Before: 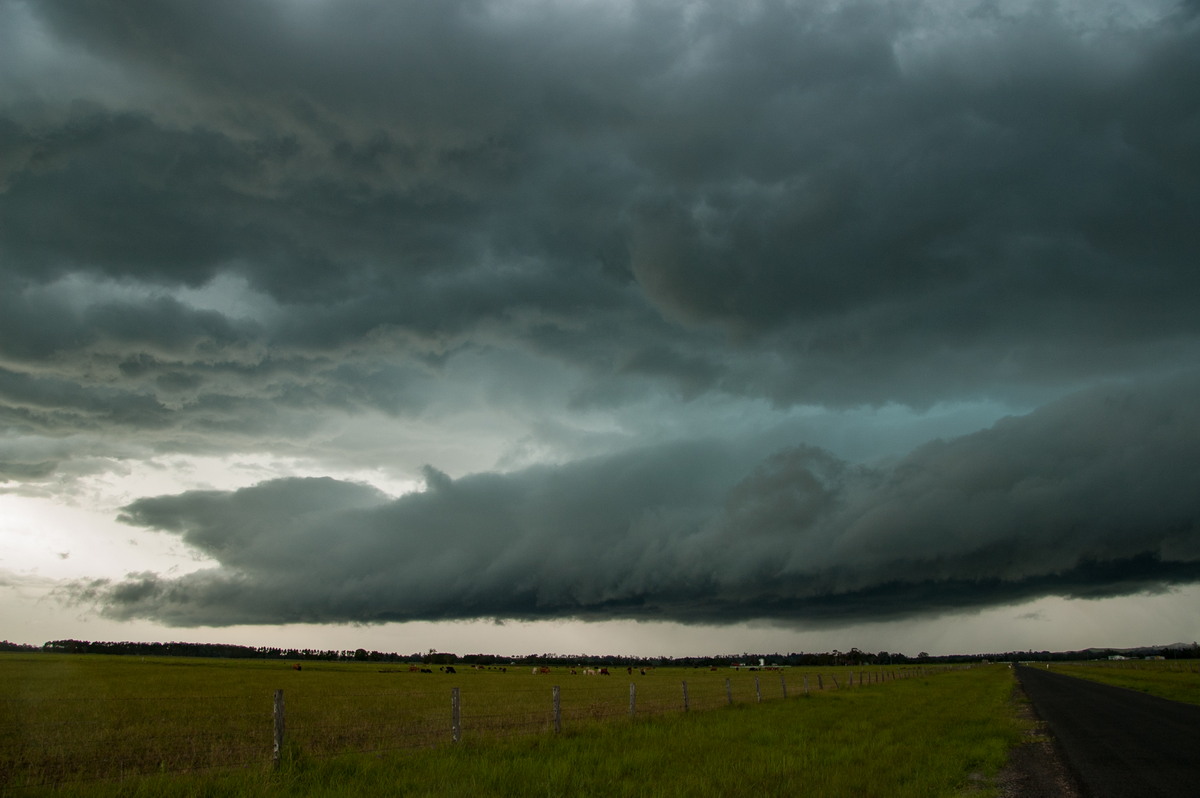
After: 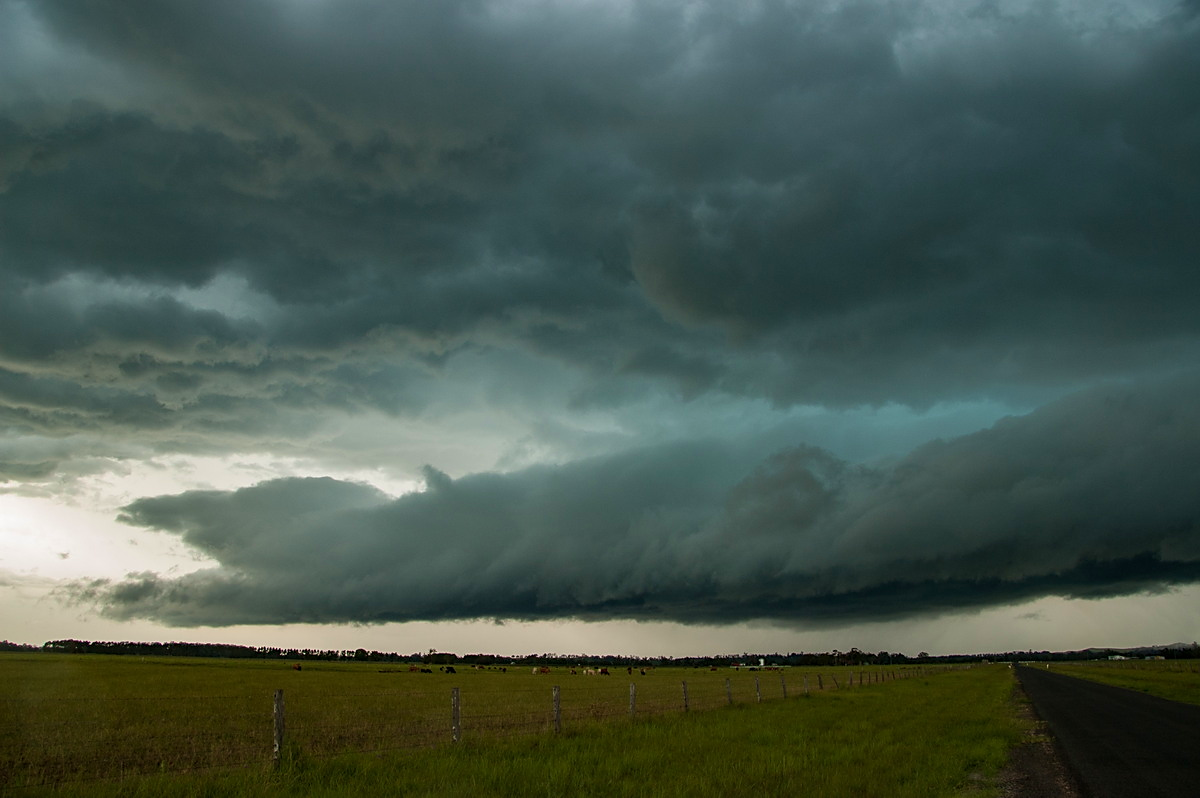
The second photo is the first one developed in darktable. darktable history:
velvia: on, module defaults
sharpen: radius 1.864, amount 0.398, threshold 1.271
